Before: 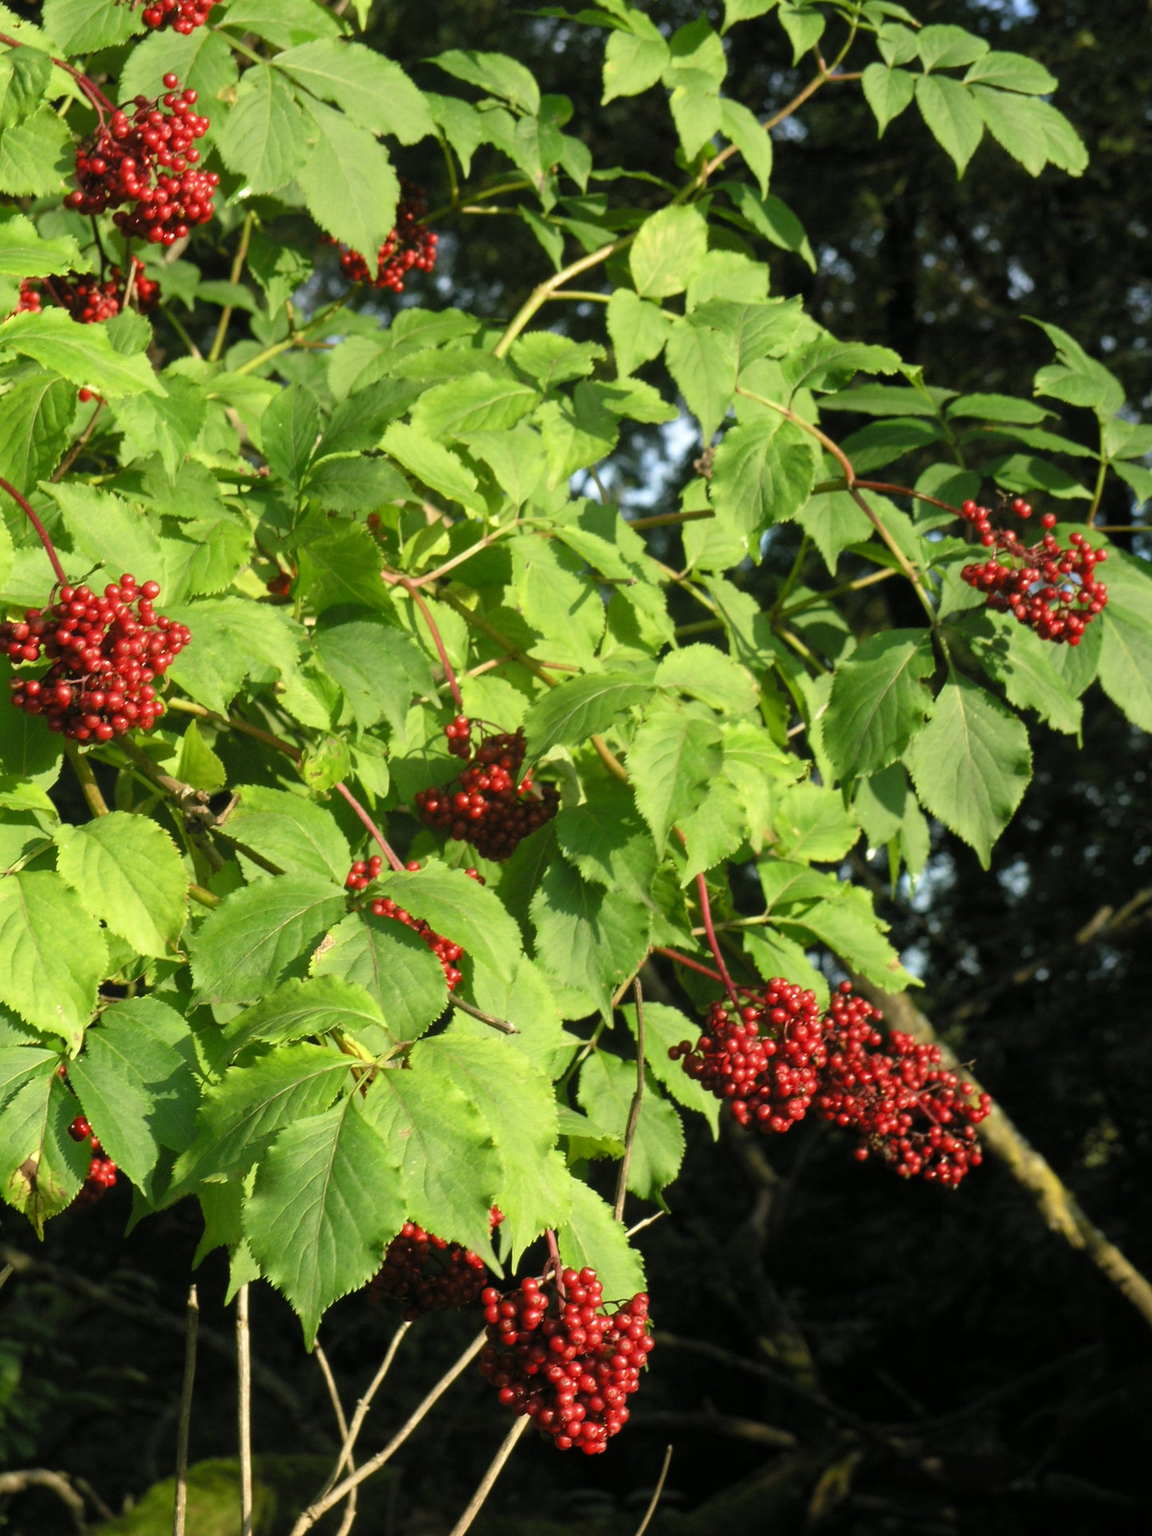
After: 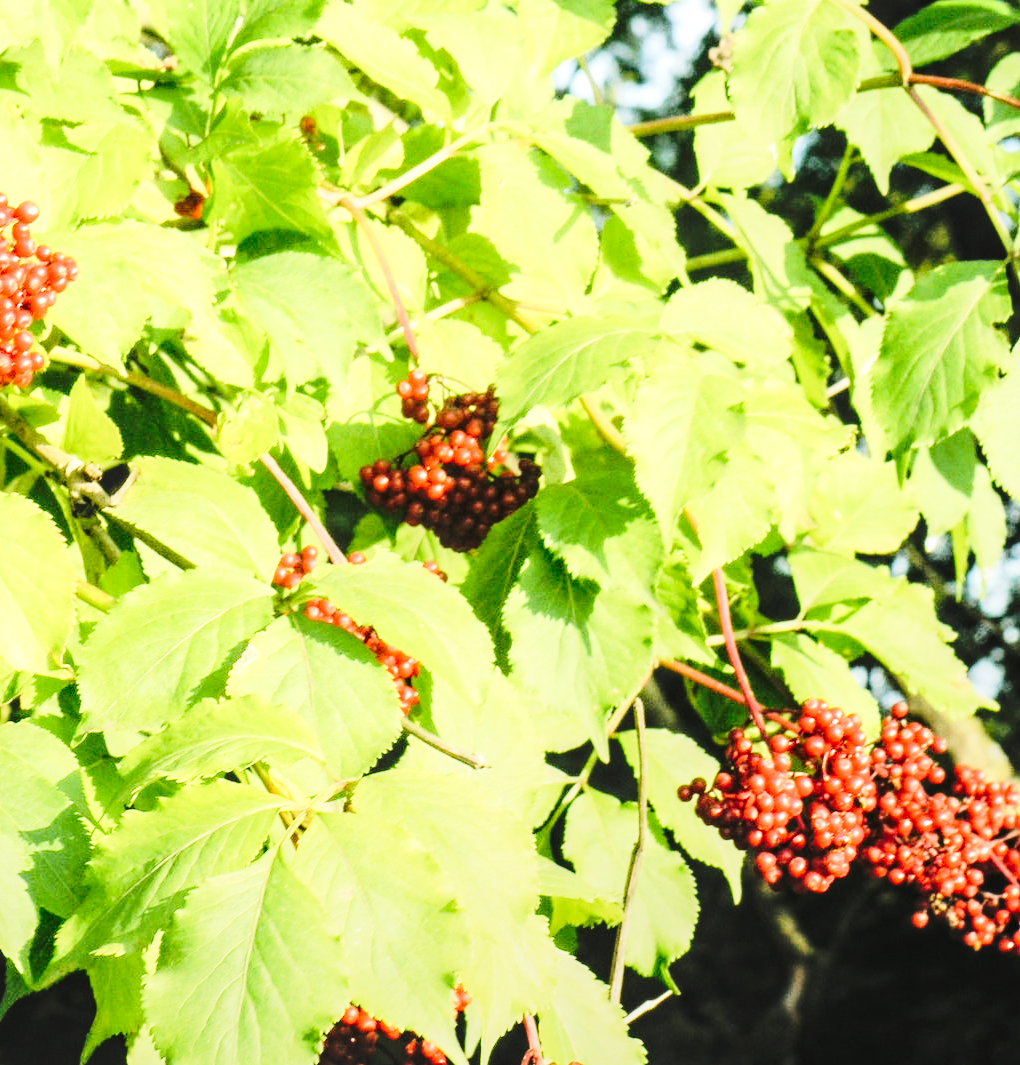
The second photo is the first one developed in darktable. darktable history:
crop: left 11.159%, top 27.437%, right 18.245%, bottom 17.258%
tone equalizer: -7 EV 0.155 EV, -6 EV 0.615 EV, -5 EV 1.17 EV, -4 EV 1.34 EV, -3 EV 1.15 EV, -2 EV 0.6 EV, -1 EV 0.155 EV, edges refinement/feathering 500, mask exposure compensation -1.57 EV, preserve details no
exposure: exposure 0.174 EV, compensate highlight preservation false
base curve: curves: ch0 [(0, 0) (0.032, 0.037) (0.105, 0.228) (0.435, 0.76) (0.856, 0.983) (1, 1)], preserve colors none
local contrast: on, module defaults
